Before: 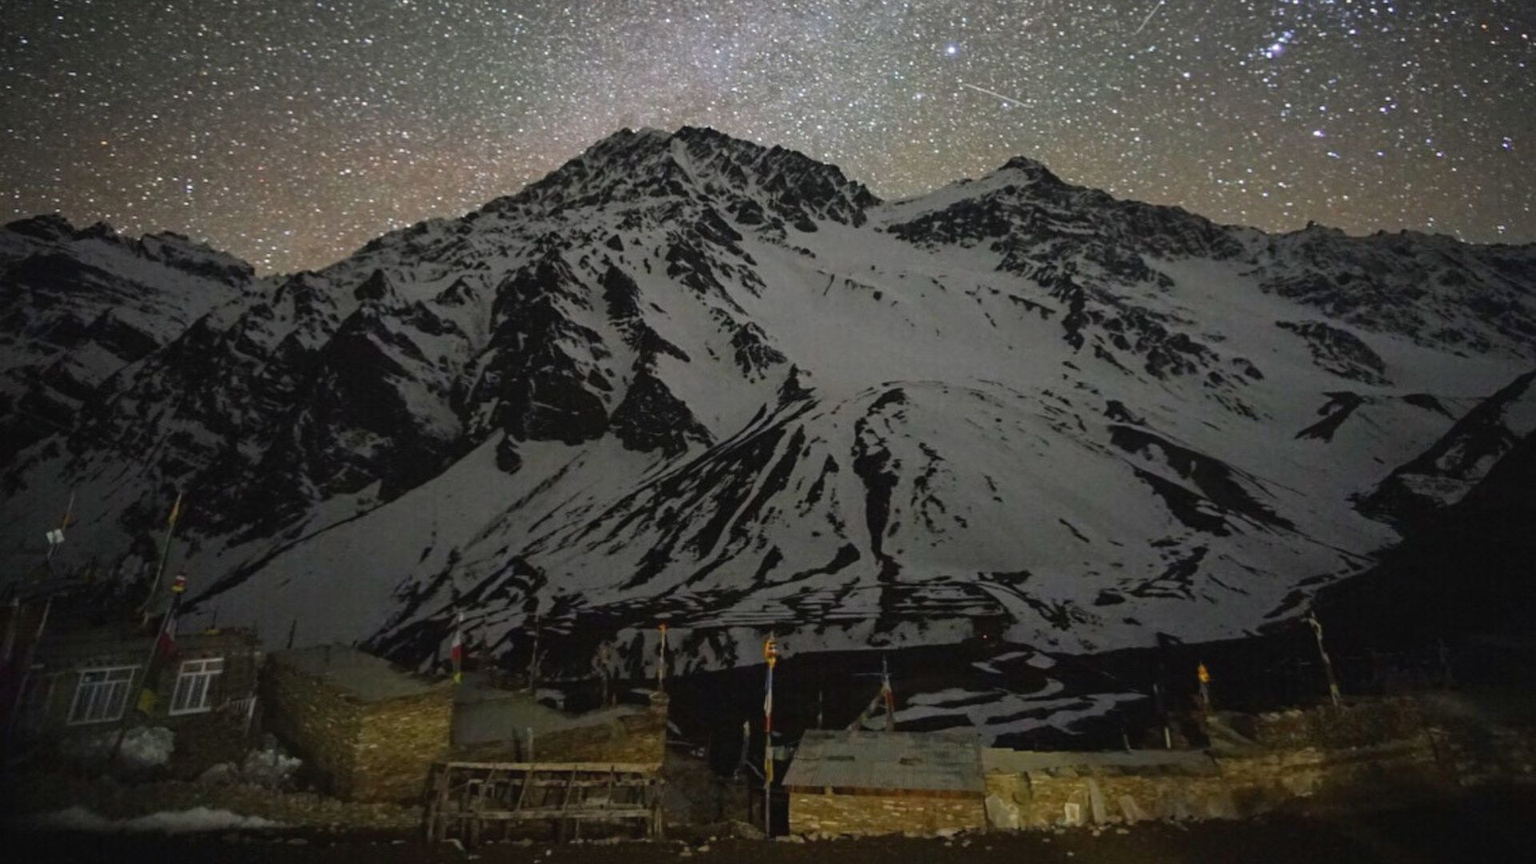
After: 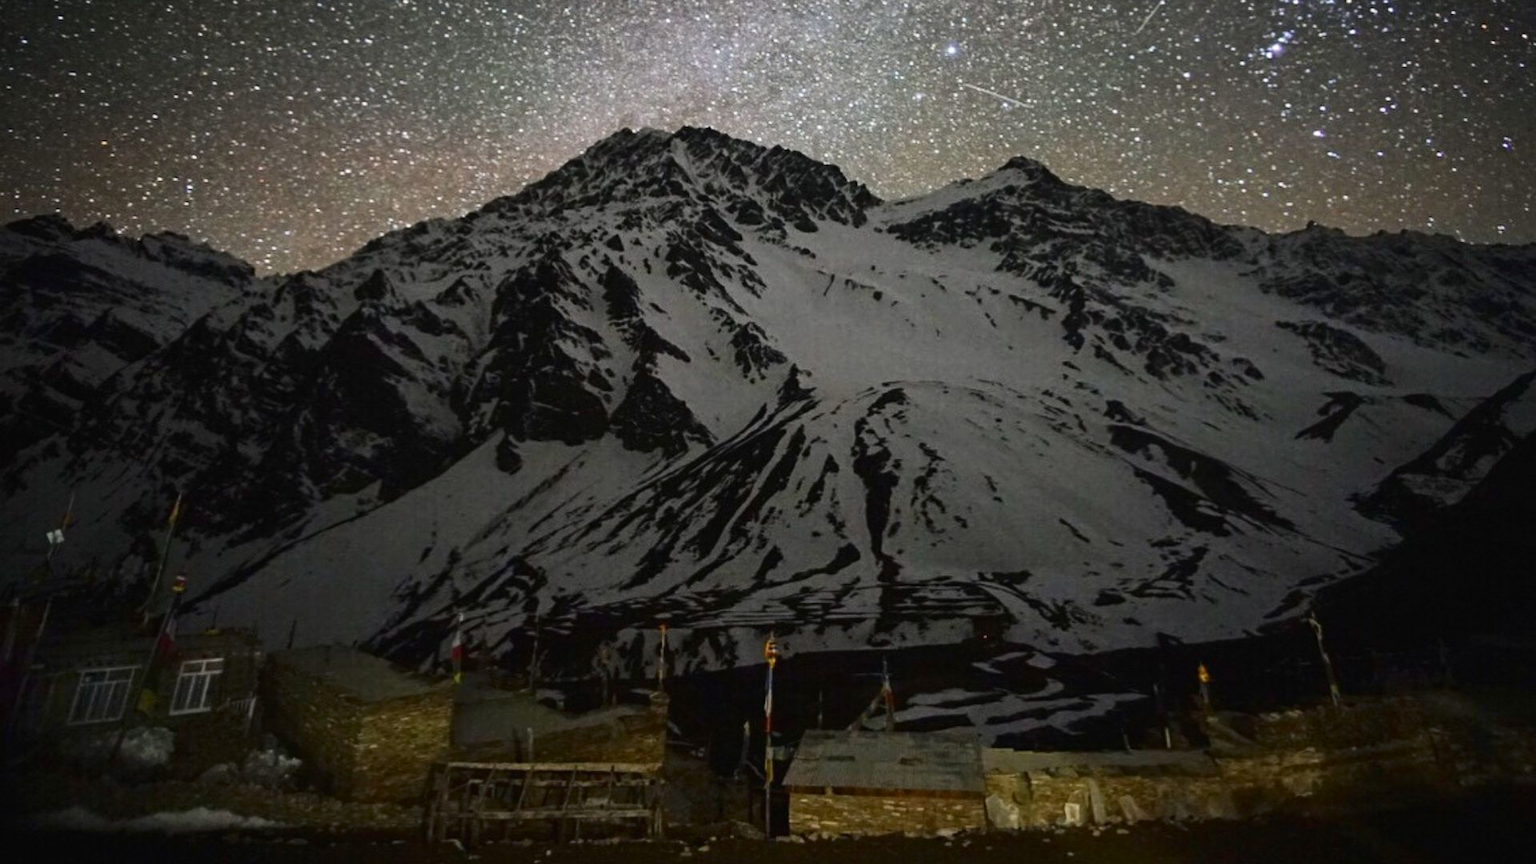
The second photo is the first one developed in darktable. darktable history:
contrast brightness saturation: contrast 0.218
